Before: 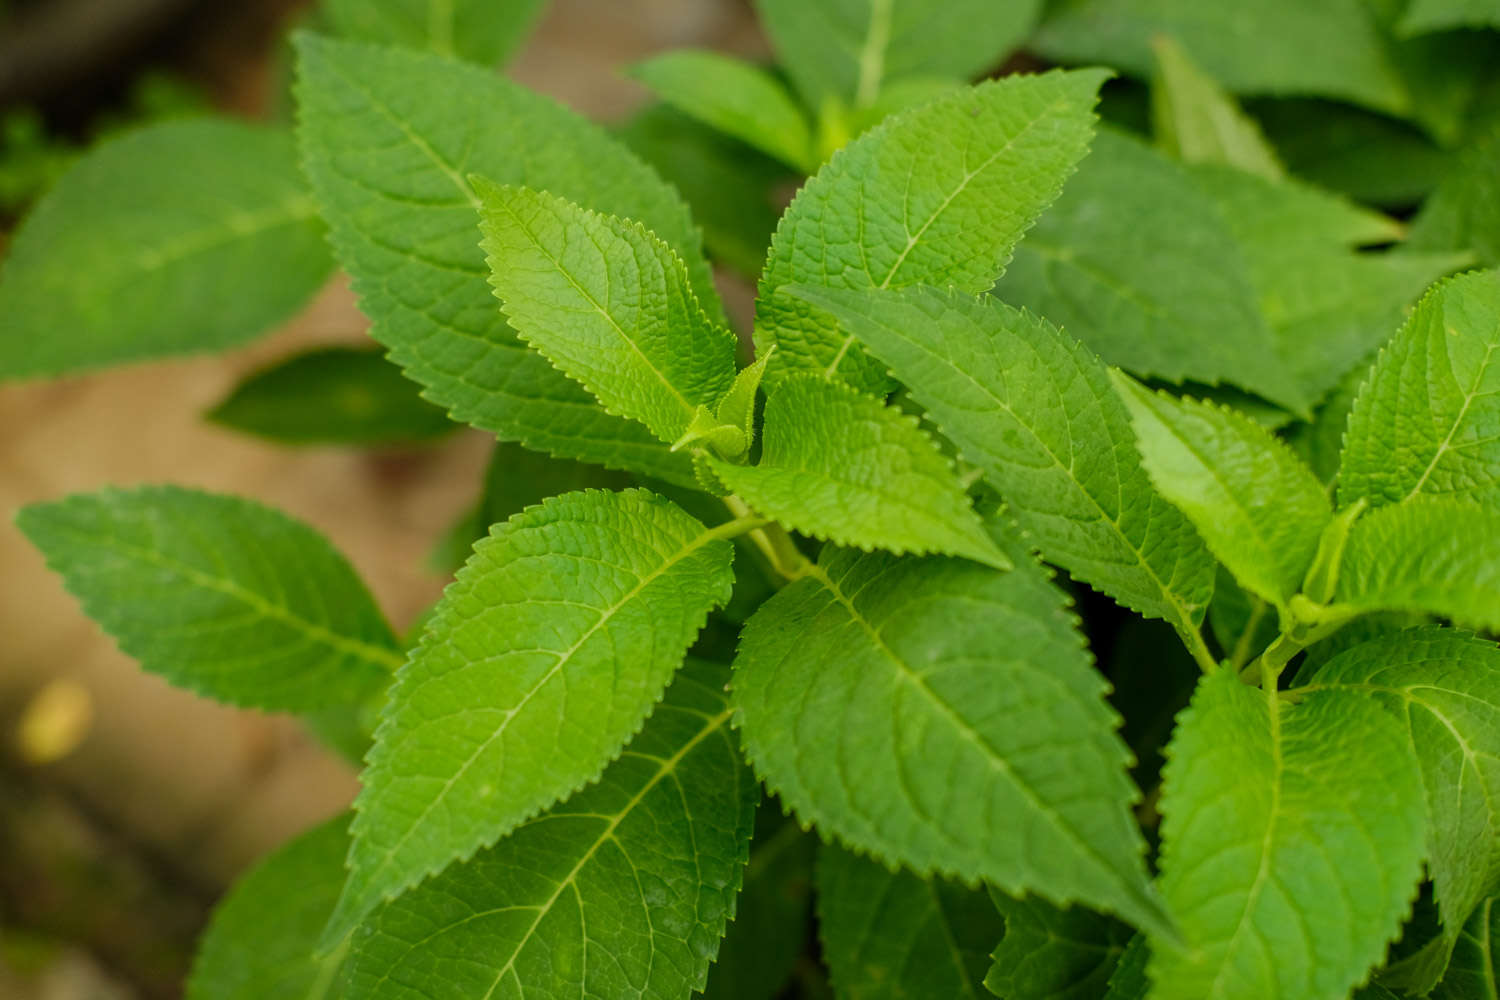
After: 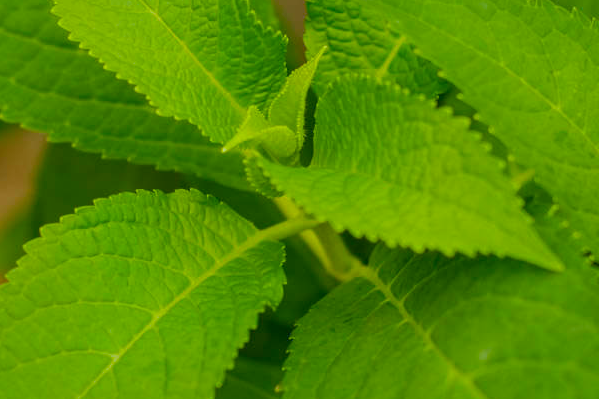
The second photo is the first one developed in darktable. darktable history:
color balance rgb: perceptual saturation grading › global saturation 20%, global vibrance 20%
shadows and highlights: on, module defaults
crop: left 30%, top 30%, right 30%, bottom 30%
